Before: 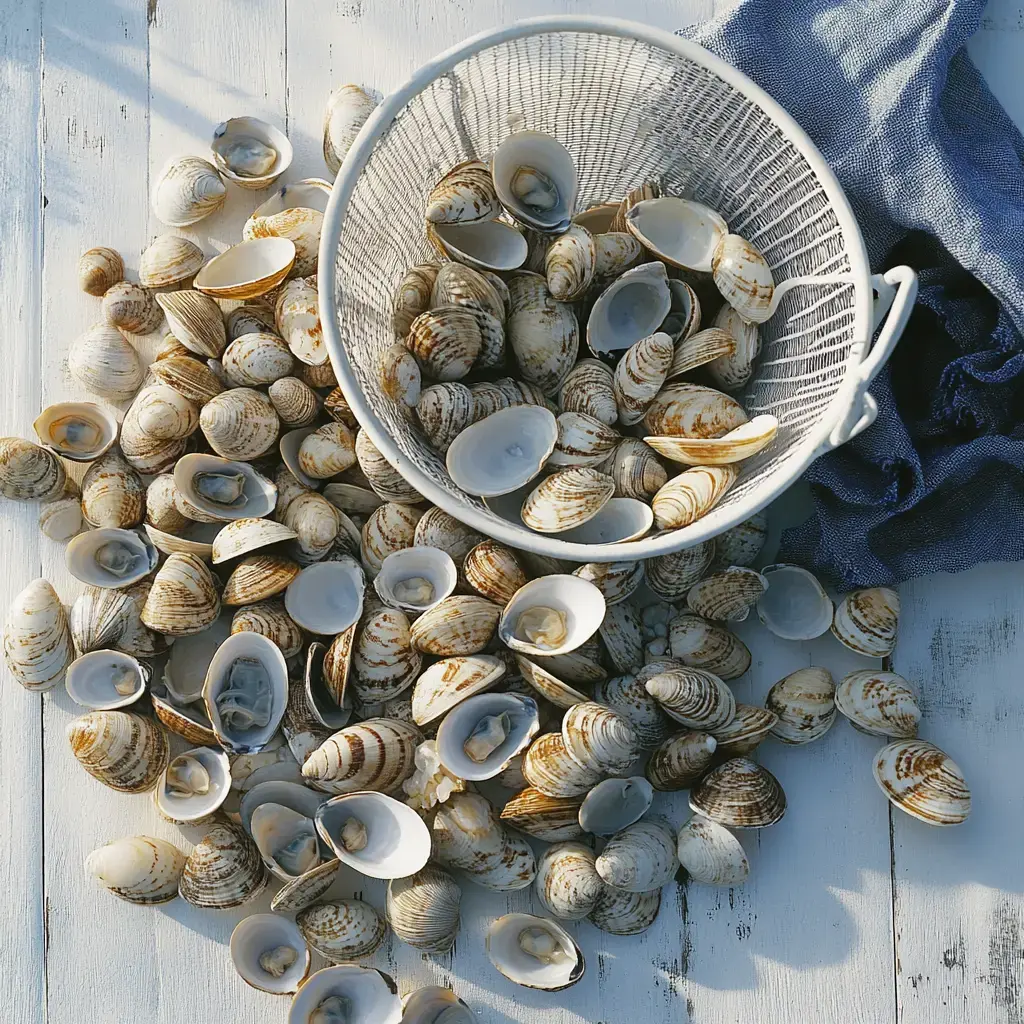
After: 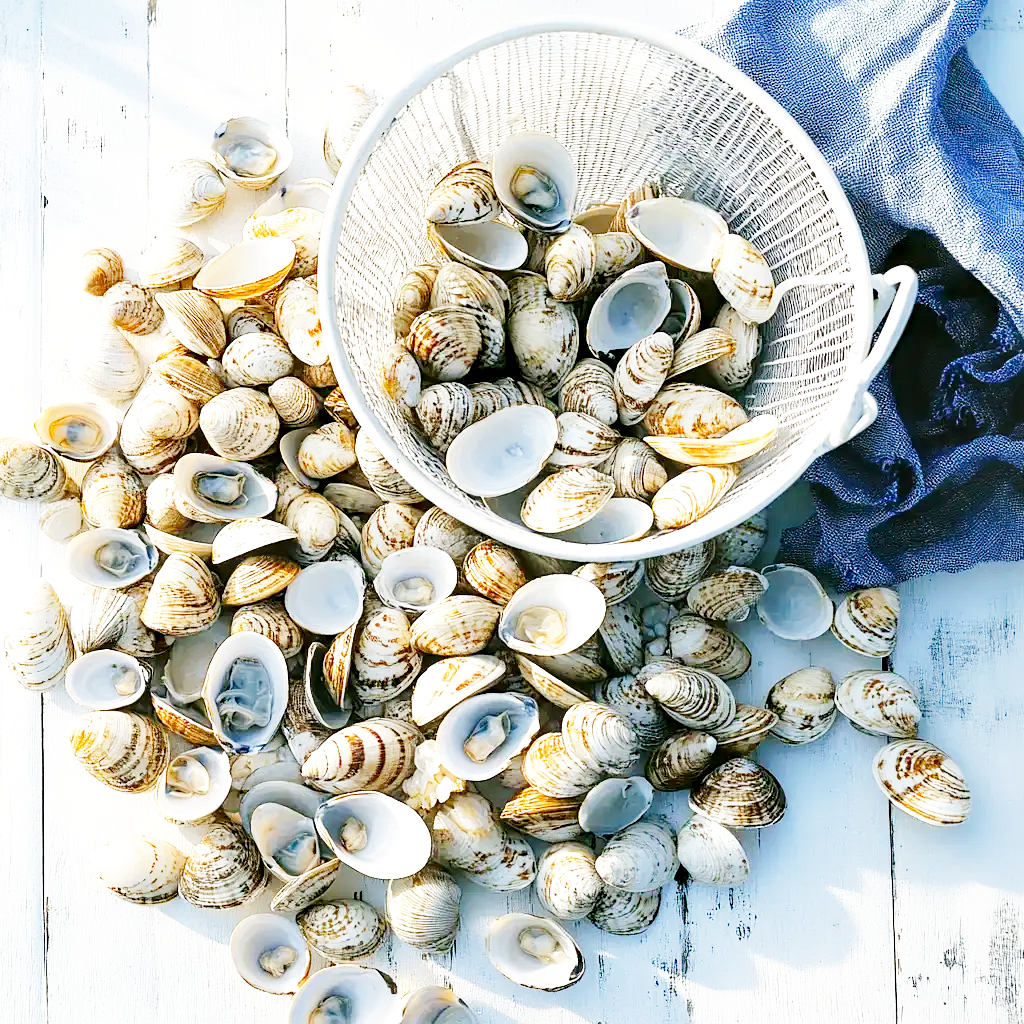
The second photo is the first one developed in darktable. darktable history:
base curve: curves: ch0 [(0, 0) (0.007, 0.004) (0.027, 0.03) (0.046, 0.07) (0.207, 0.54) (0.442, 0.872) (0.673, 0.972) (1, 1)], fusion 1, preserve colors none
